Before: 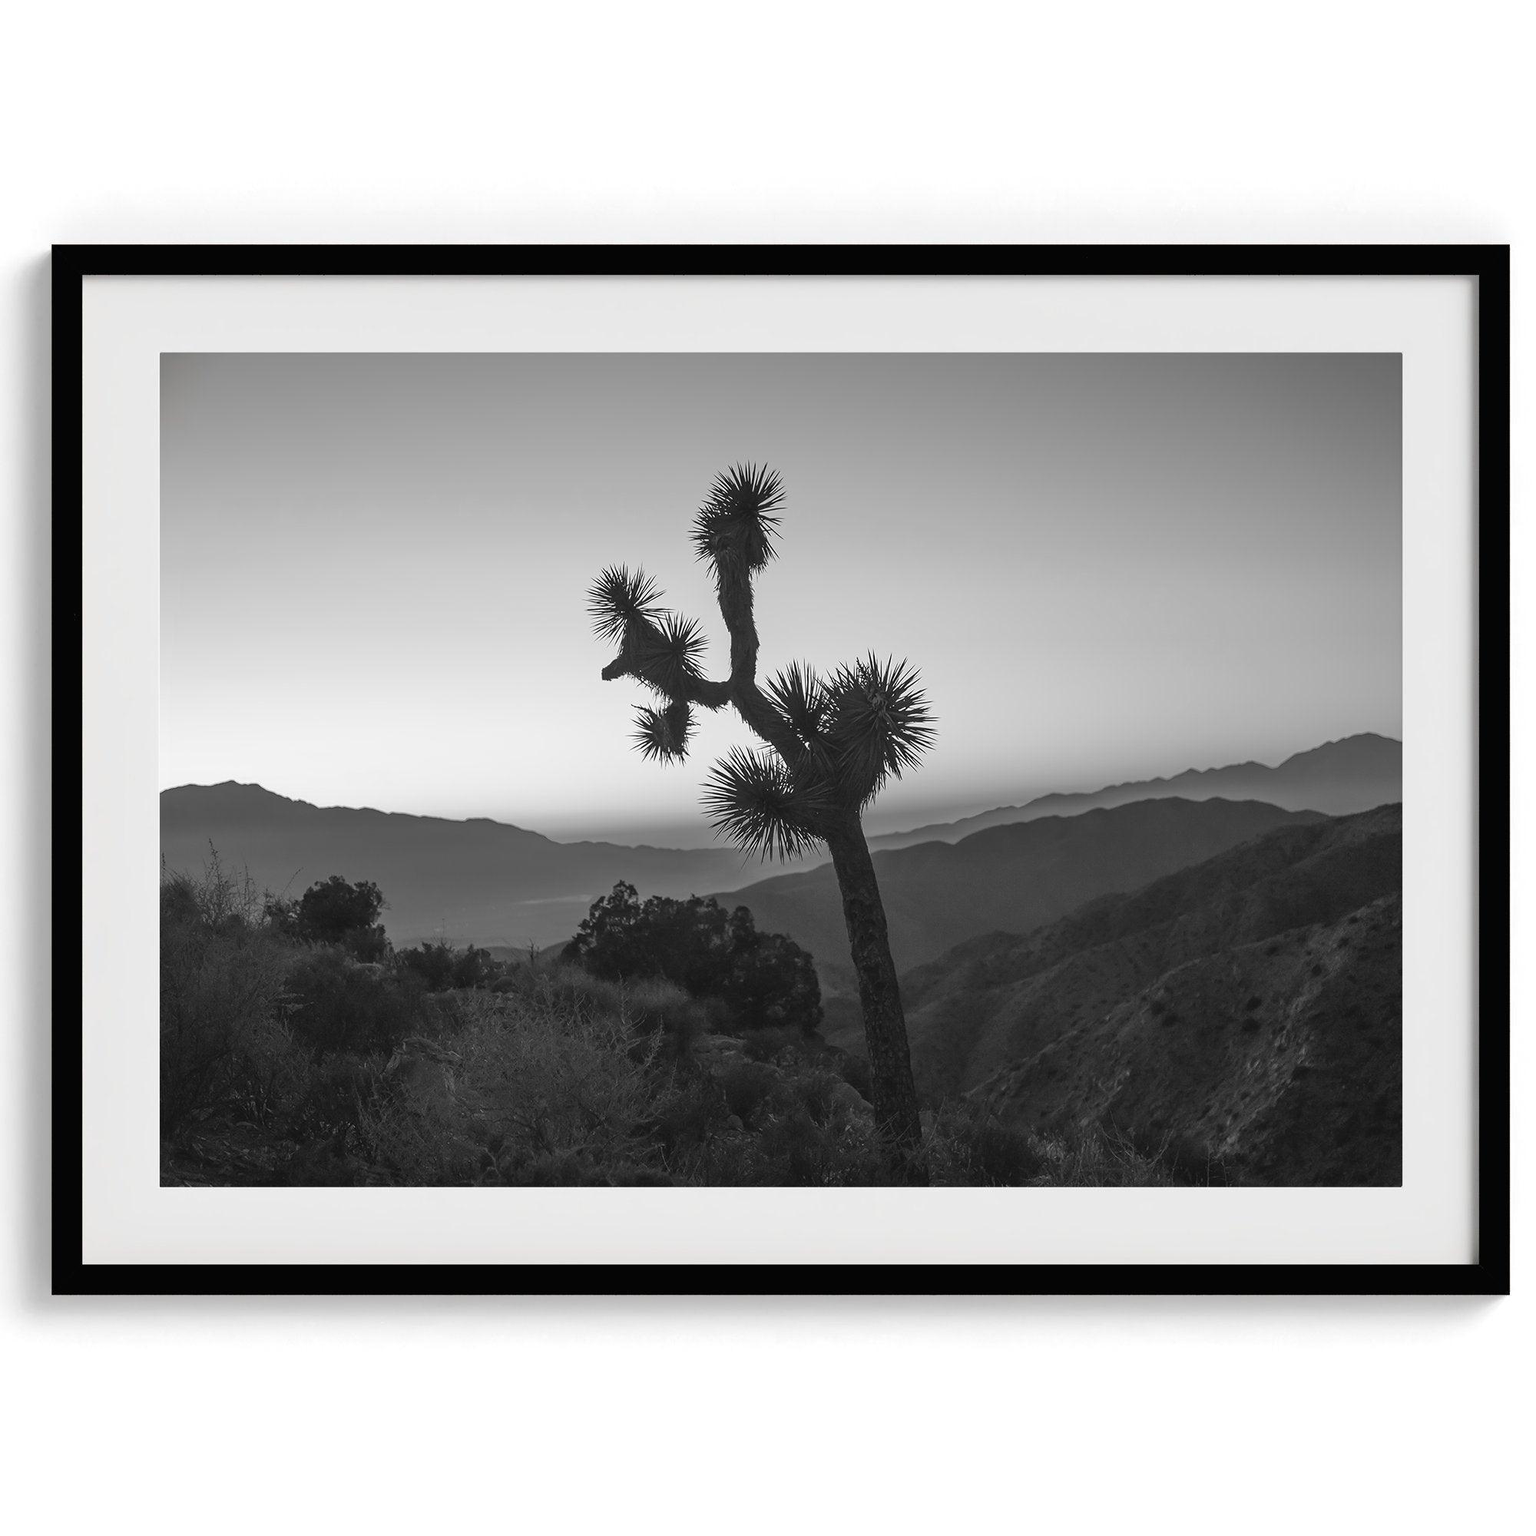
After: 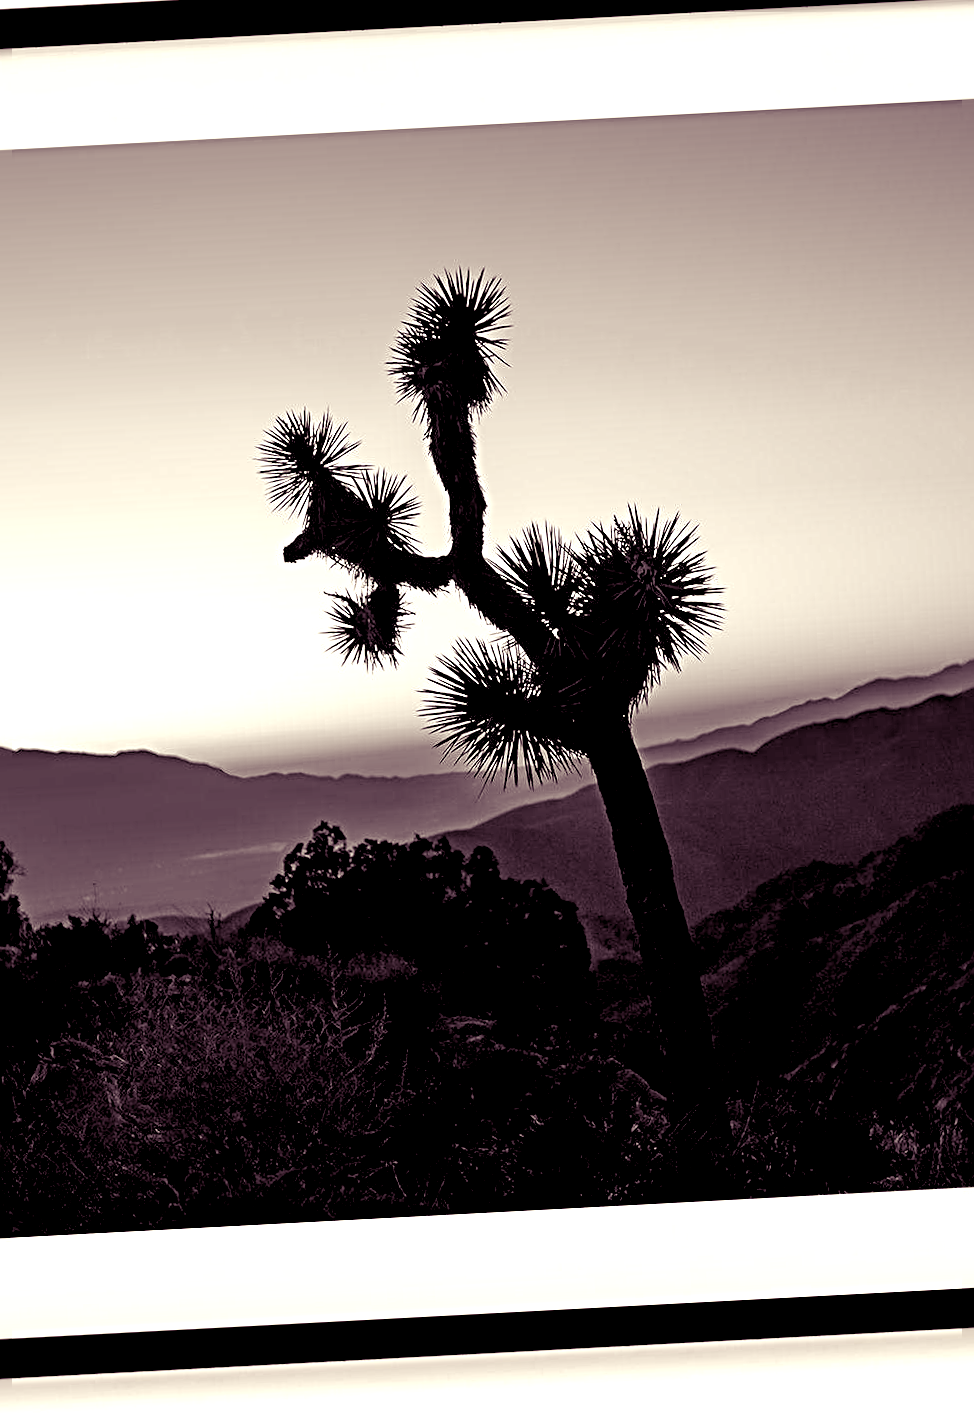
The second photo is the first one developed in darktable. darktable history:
exposure: black level correction 0.029, exposure -0.073 EV, compensate highlight preservation false
crop and rotate: angle 0.02°, left 24.353%, top 13.219%, right 26.156%, bottom 8.224%
levels: levels [0, 0.476, 0.951]
color balance rgb: shadows lift › luminance -21.66%, shadows lift › chroma 8.98%, shadows lift › hue 283.37°, power › chroma 1.55%, power › hue 25.59°, highlights gain › luminance 6.08%, highlights gain › chroma 2.55%, highlights gain › hue 90°, global offset › luminance -0.87%, perceptual saturation grading › global saturation 27.49%, perceptual saturation grading › highlights -28.39%, perceptual saturation grading › mid-tones 15.22%, perceptual saturation grading › shadows 33.98%, perceptual brilliance grading › highlights 10%, perceptual brilliance grading › mid-tones 5%
sharpen: radius 4.883
rotate and perspective: rotation -3°, crop left 0.031, crop right 0.968, crop top 0.07, crop bottom 0.93
contrast equalizer: y [[0.5 ×6], [0.5 ×6], [0.5 ×6], [0 ×6], [0, 0, 0, 0.581, 0.011, 0]]
